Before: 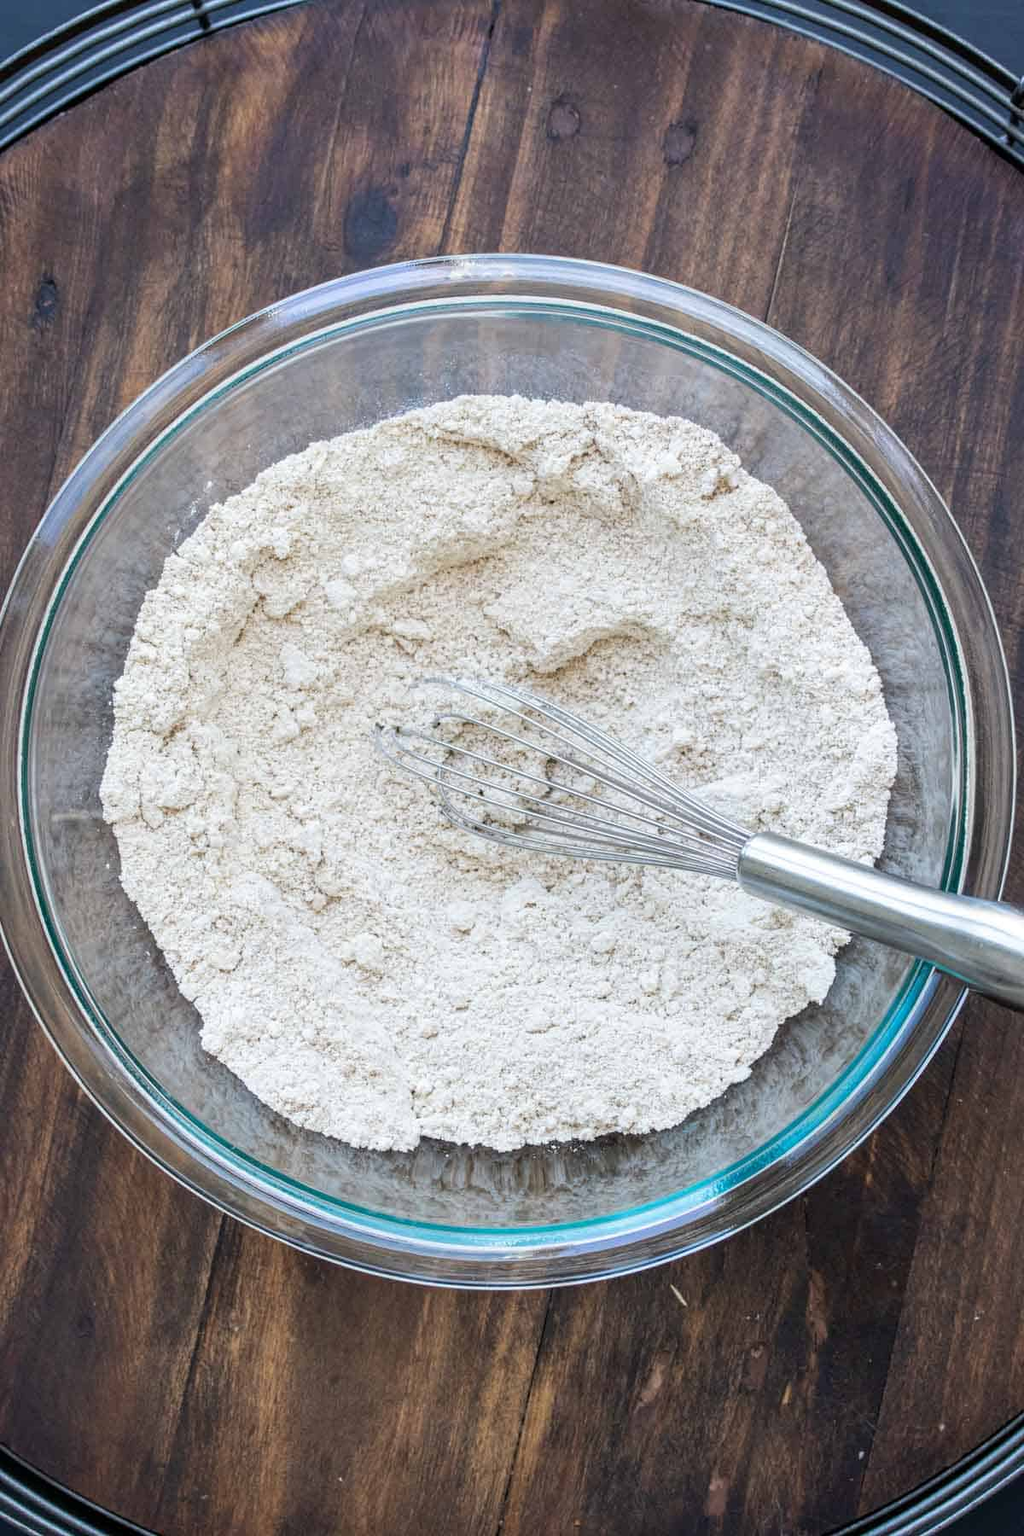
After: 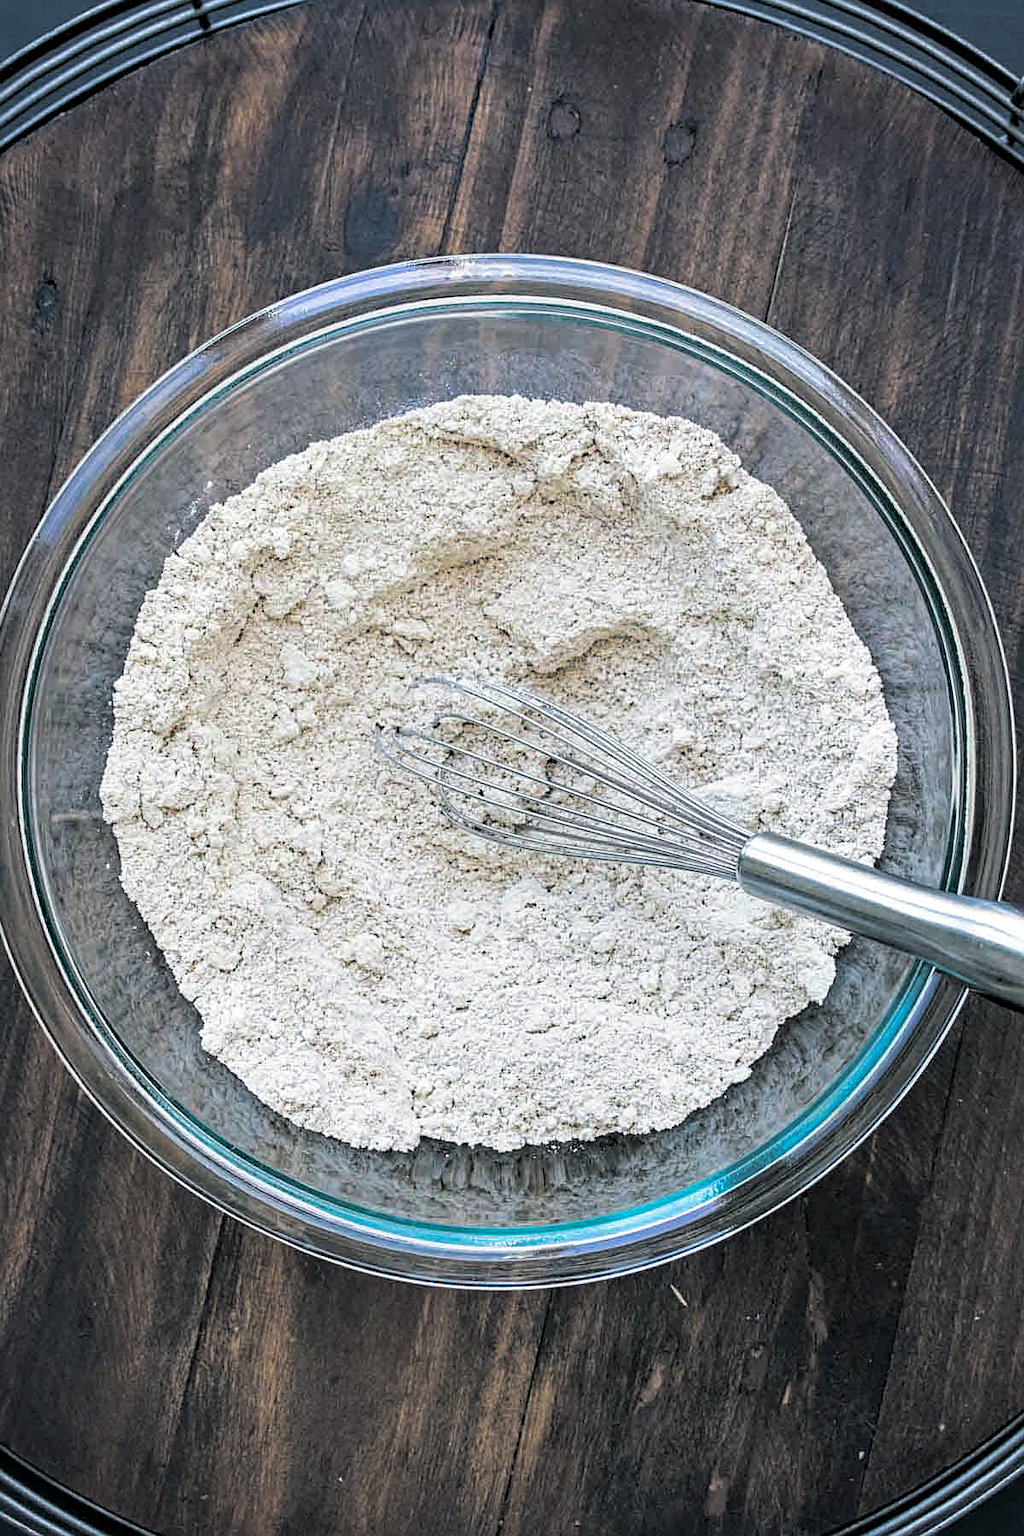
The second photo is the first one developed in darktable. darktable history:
sharpen: on, module defaults
haze removal: strength 0.42, compatibility mode true, adaptive false
tone equalizer: on, module defaults
split-toning: shadows › hue 201.6°, shadows › saturation 0.16, highlights › hue 50.4°, highlights › saturation 0.2, balance -49.9
